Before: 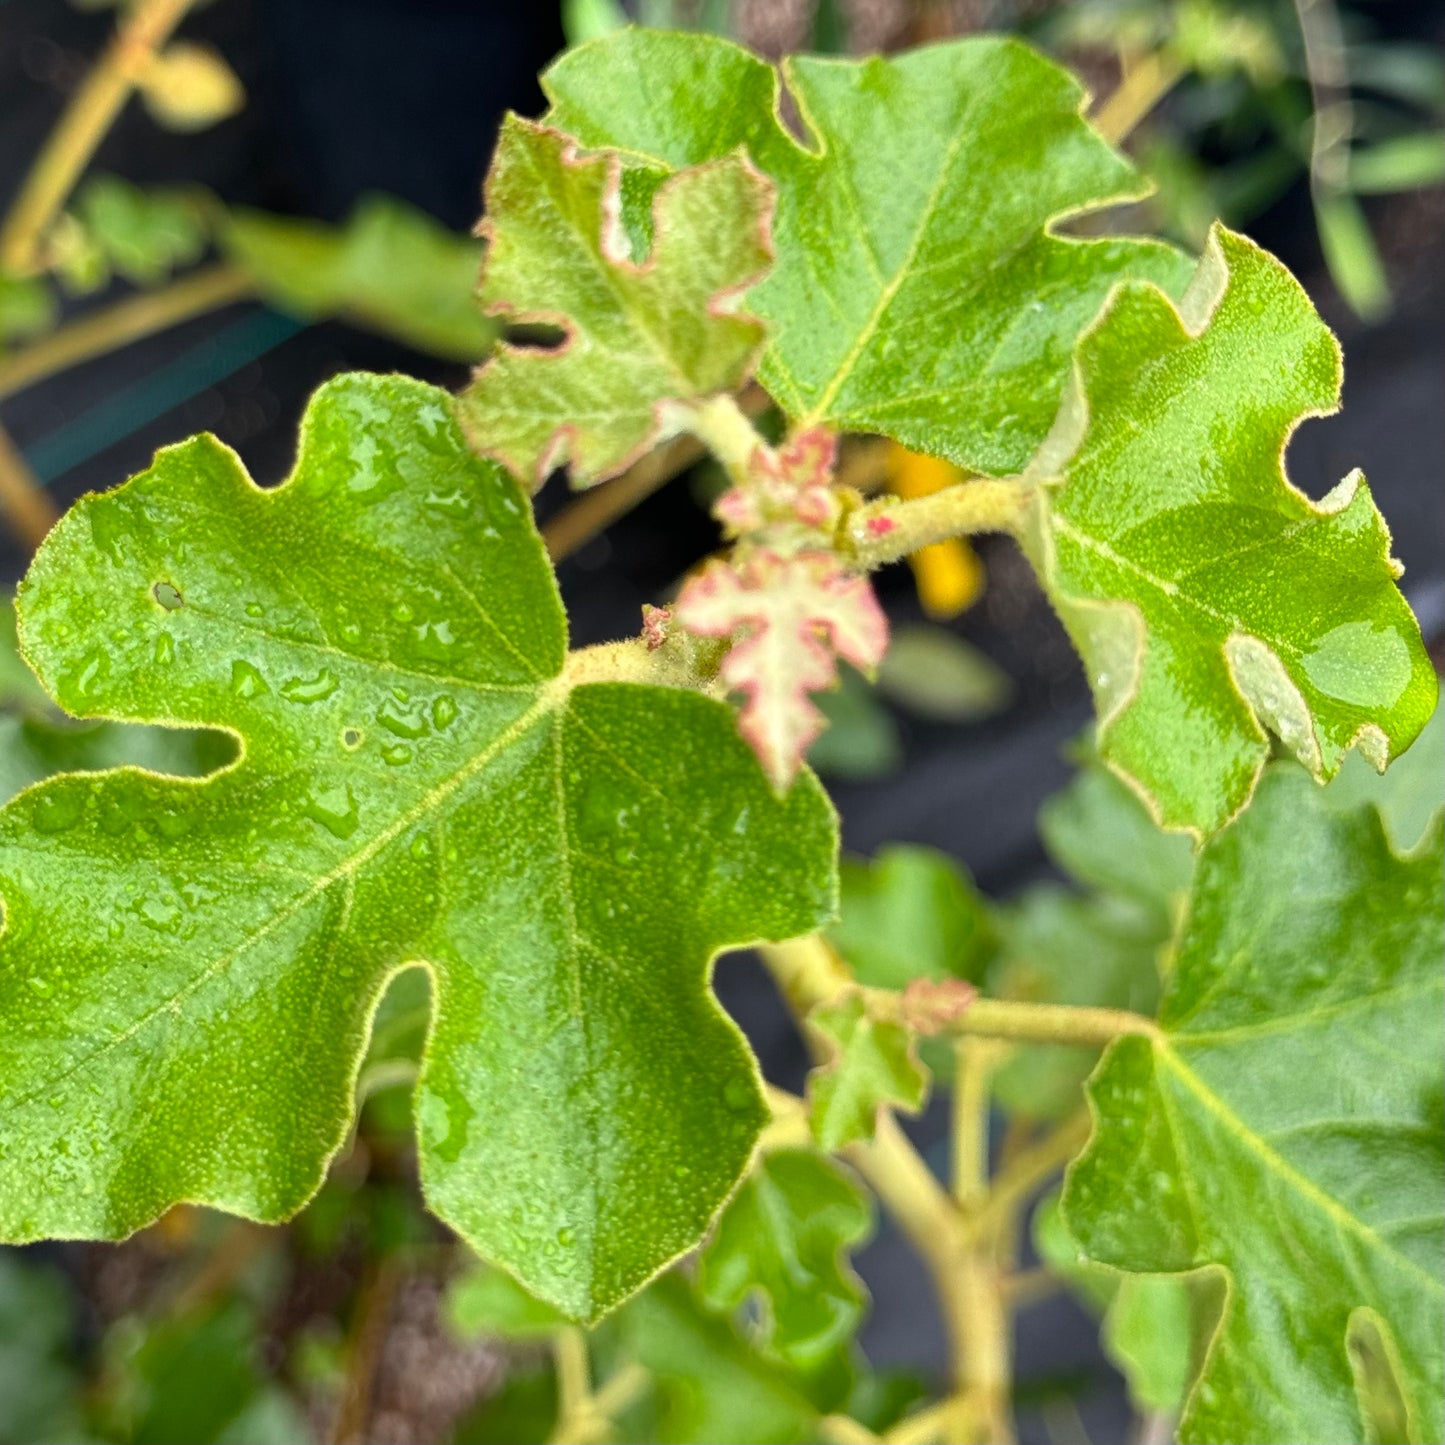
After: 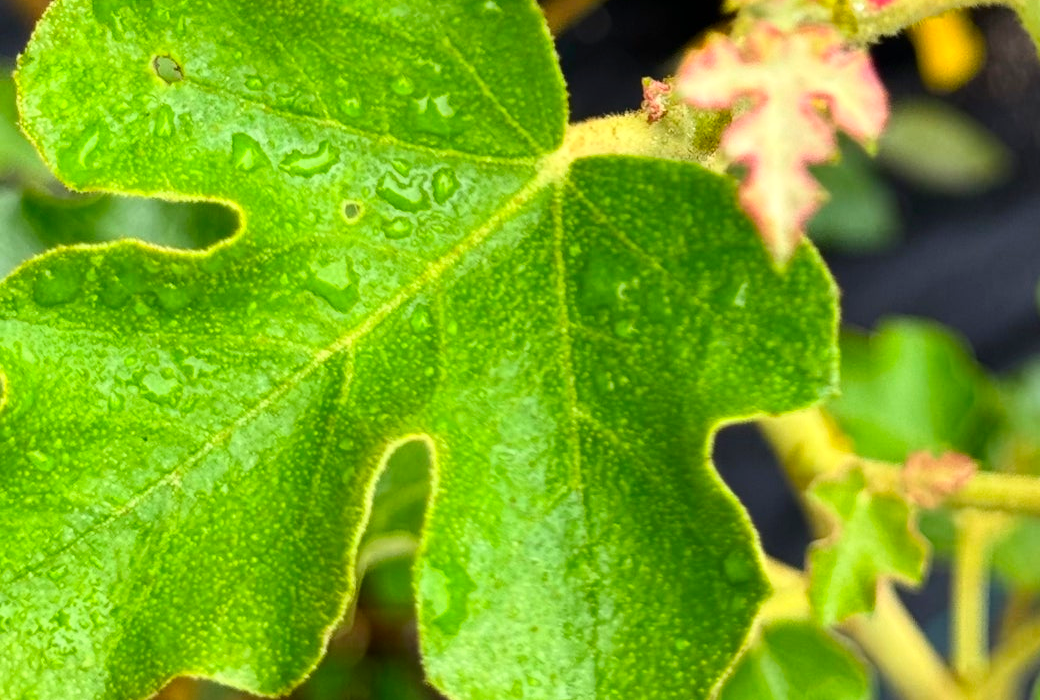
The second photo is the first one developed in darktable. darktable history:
crop: top 36.498%, right 27.964%, bottom 14.995%
contrast brightness saturation: contrast 0.16, saturation 0.32
